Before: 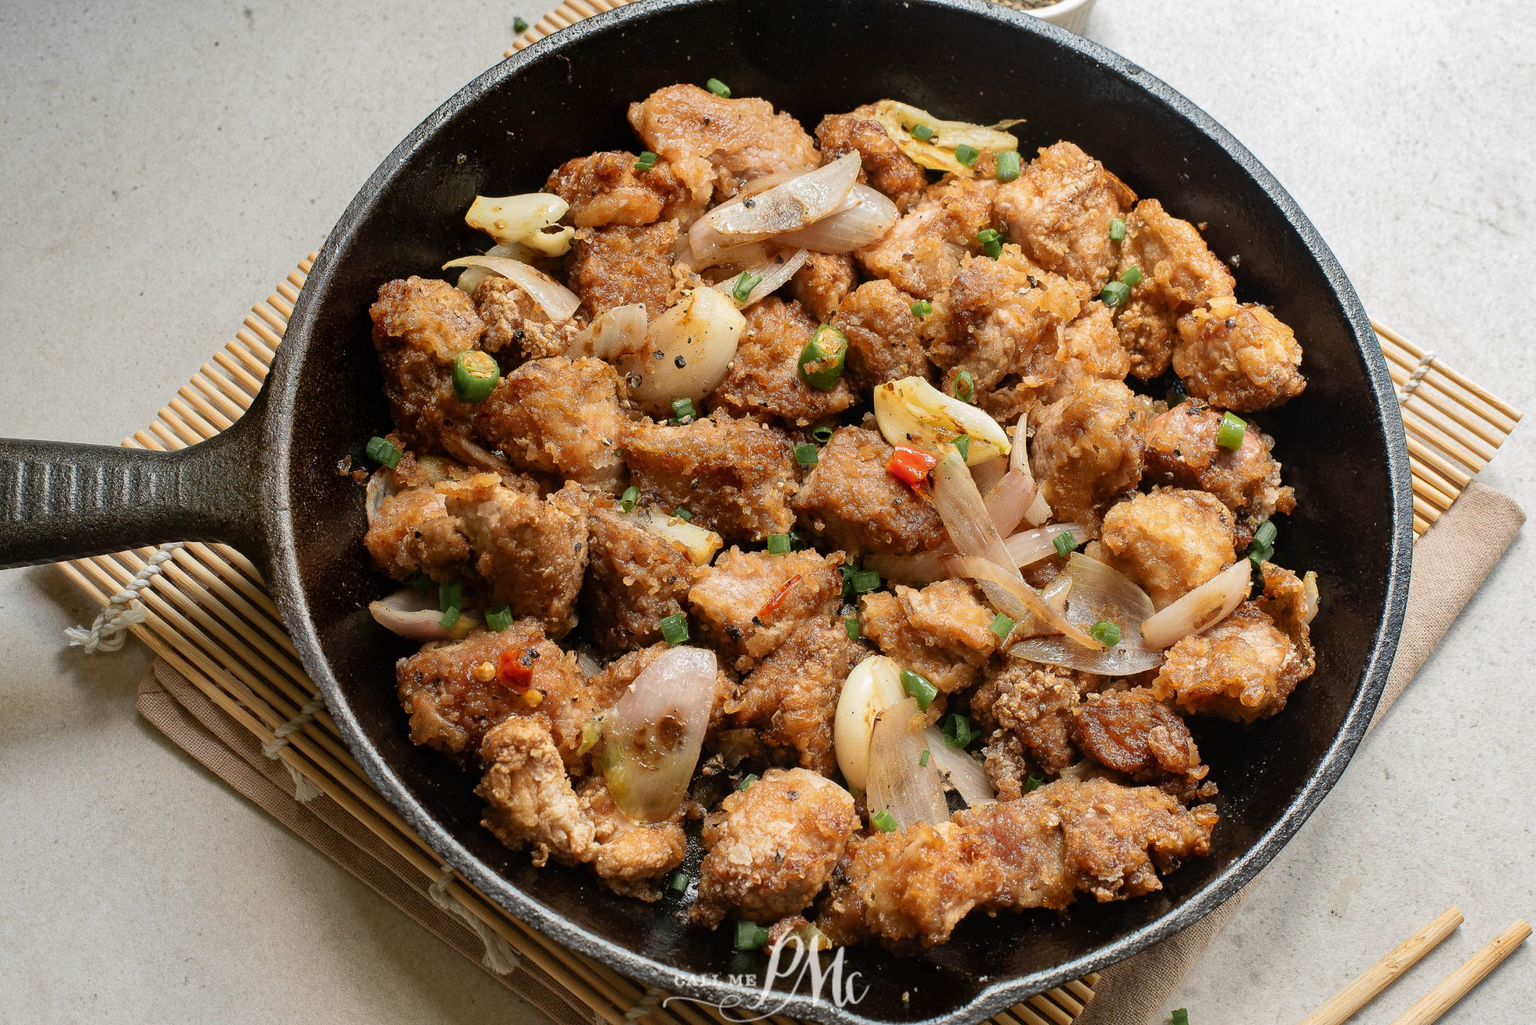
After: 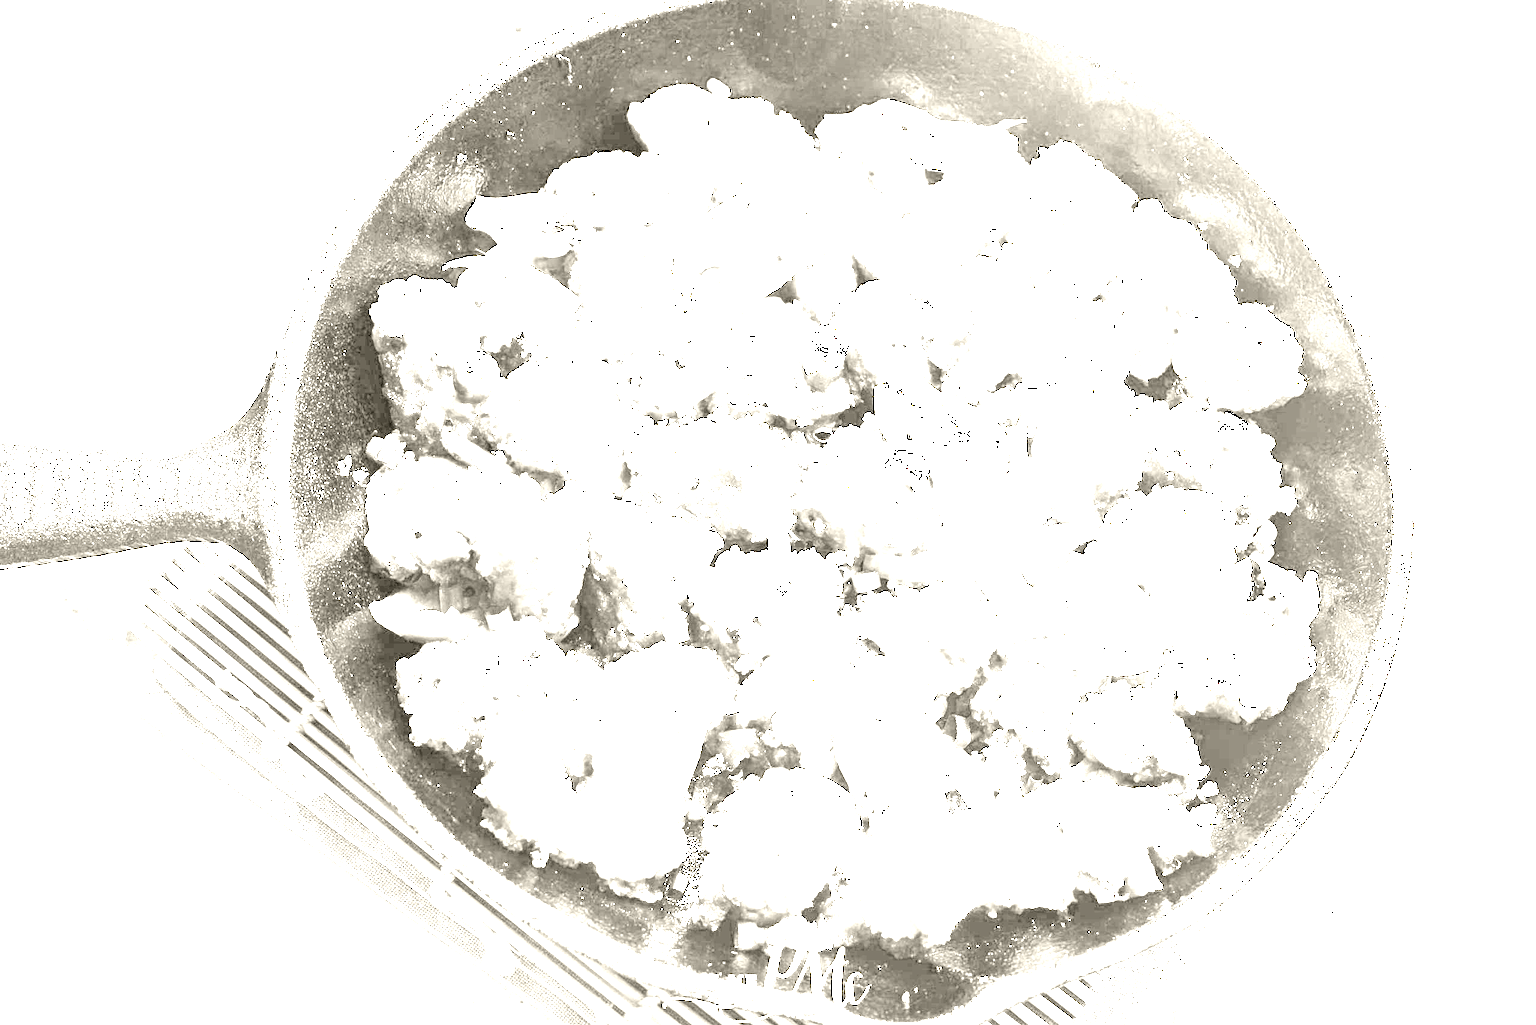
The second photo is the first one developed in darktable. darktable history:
exposure: exposure 8 EV, compensate highlight preservation false
color zones: curves: ch0 [(0, 0.48) (0.209, 0.398) (0.305, 0.332) (0.429, 0.493) (0.571, 0.5) (0.714, 0.5) (0.857, 0.5) (1, 0.48)]; ch1 [(0, 0.633) (0.143, 0.586) (0.286, 0.489) (0.429, 0.448) (0.571, 0.31) (0.714, 0.335) (0.857, 0.492) (1, 0.633)]; ch2 [(0, 0.448) (0.143, 0.498) (0.286, 0.5) (0.429, 0.5) (0.571, 0.5) (0.714, 0.5) (0.857, 0.5) (1, 0.448)]
color balance rgb: shadows fall-off 101%, linear chroma grading › mid-tones 7.63%, perceptual saturation grading › mid-tones 11.68%, mask middle-gray fulcrum 22.45%, global vibrance 10.11%, saturation formula JzAzBz (2021)
colorize: hue 41.44°, saturation 22%, source mix 60%, lightness 10.61%
